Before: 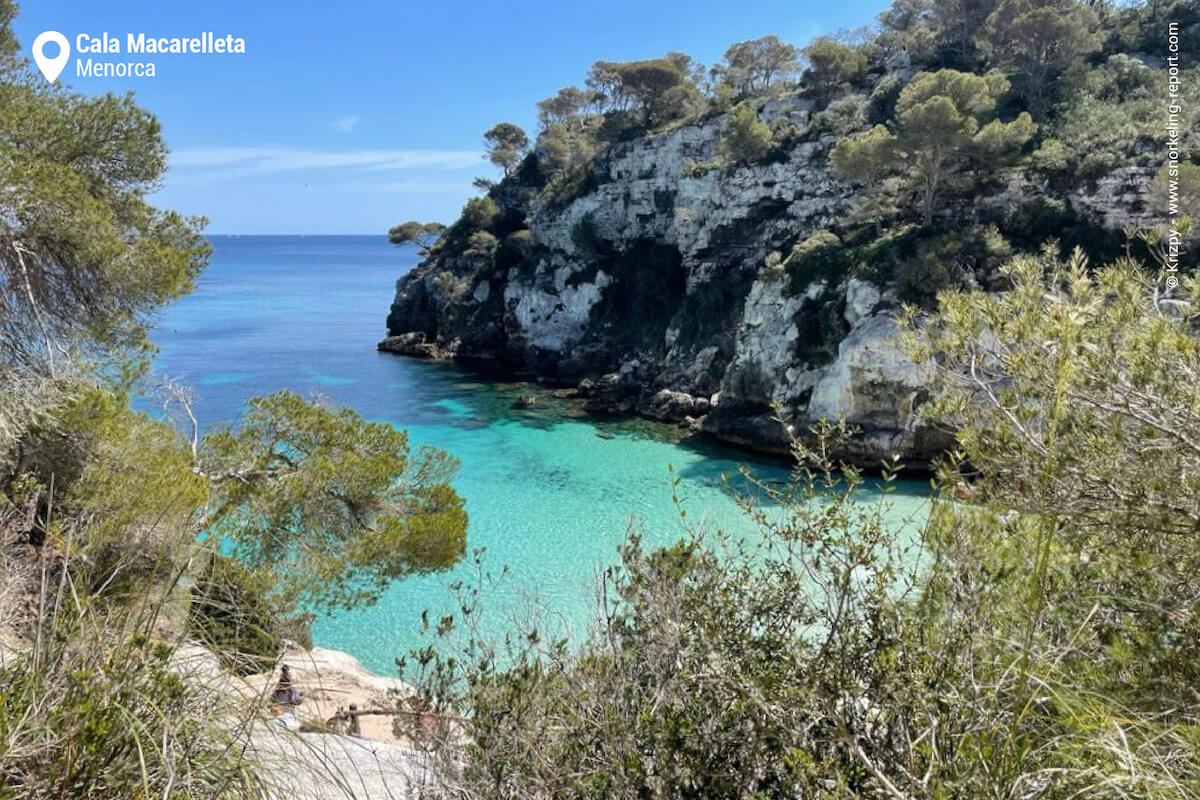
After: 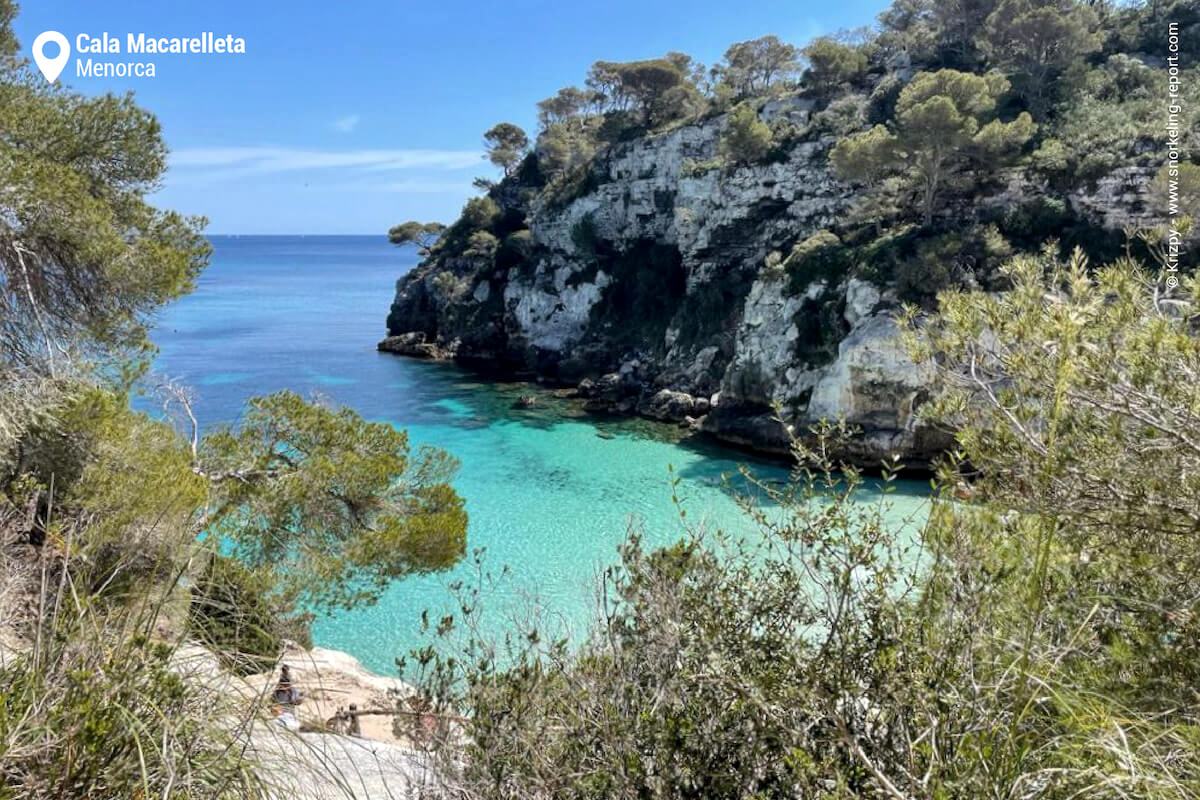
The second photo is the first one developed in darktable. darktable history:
local contrast: highlights 104%, shadows 98%, detail 120%, midtone range 0.2
